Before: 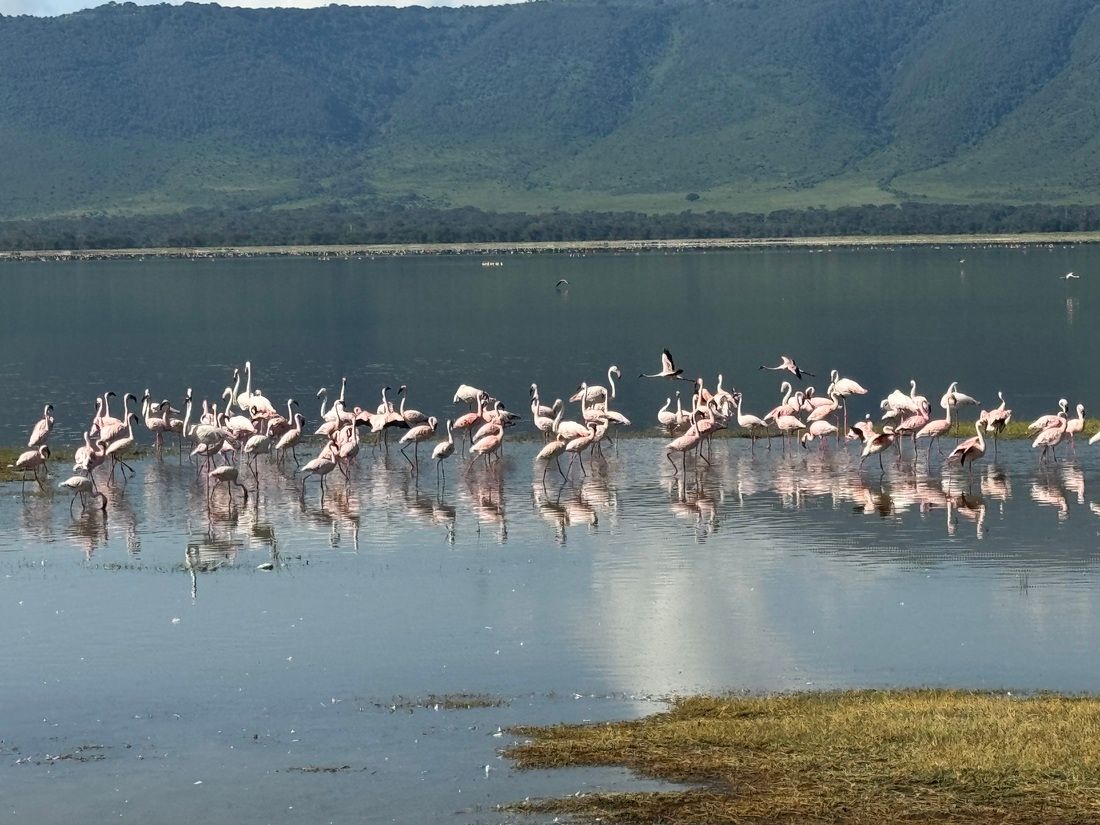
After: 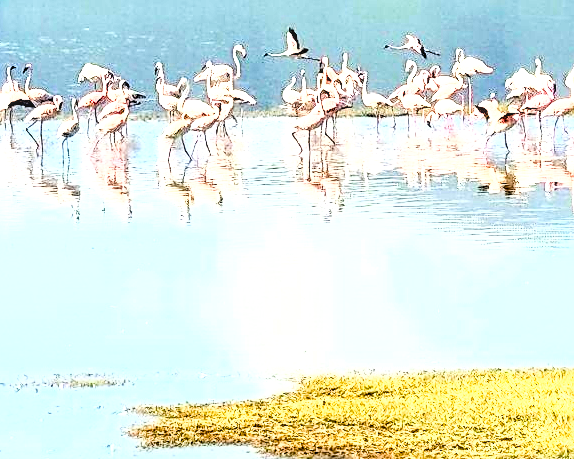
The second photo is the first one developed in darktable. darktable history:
crop: left 34.111%, top 38.993%, right 13.638%, bottom 5.133%
color balance rgb: perceptual saturation grading › global saturation 27.539%, perceptual saturation grading › highlights -25.366%, perceptual saturation grading › shadows 24.686%
local contrast: detail 142%
tone equalizer: -8 EV -0.717 EV, -7 EV -0.679 EV, -6 EV -0.615 EV, -5 EV -0.395 EV, -3 EV 0.379 EV, -2 EV 0.6 EV, -1 EV 0.675 EV, +0 EV 0.775 EV
base curve: curves: ch0 [(0, 0) (0.007, 0.004) (0.027, 0.03) (0.046, 0.07) (0.207, 0.54) (0.442, 0.872) (0.673, 0.972) (1, 1)]
sharpen: amount 0.493
exposure: black level correction 0.001, exposure 1.131 EV, compensate highlight preservation false
